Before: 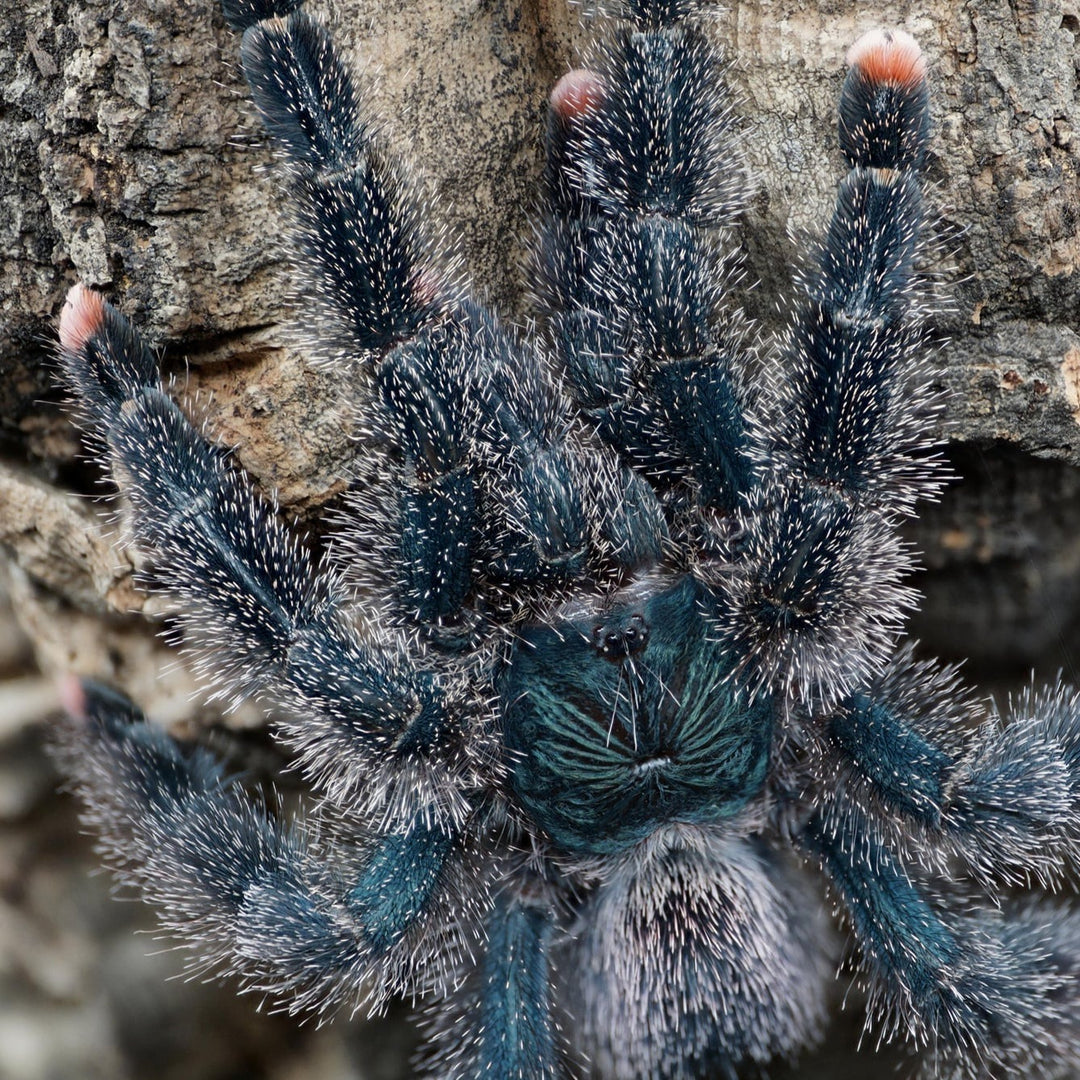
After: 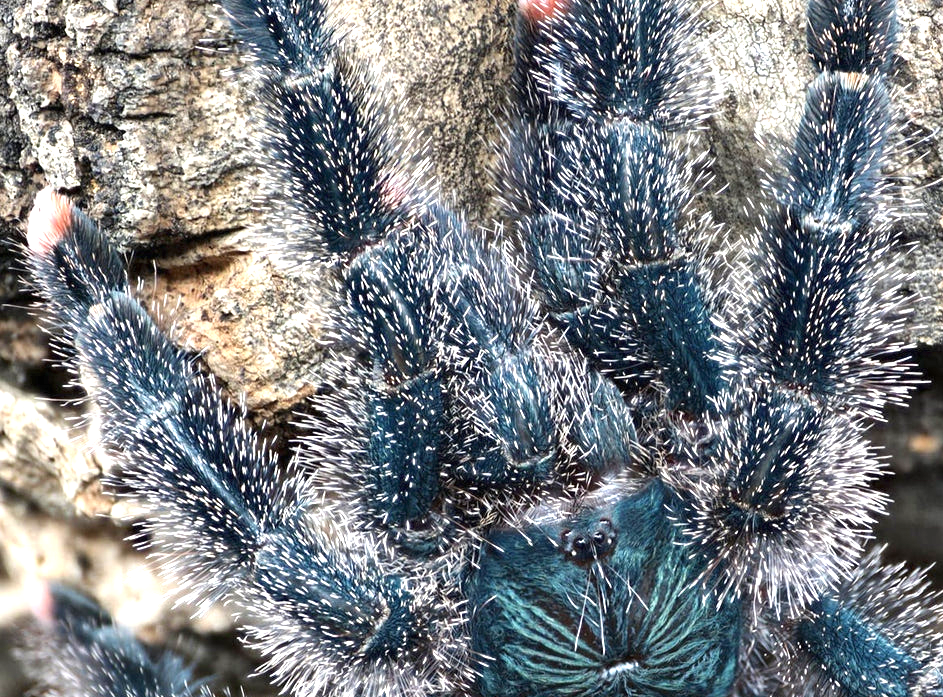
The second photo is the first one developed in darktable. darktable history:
crop: left 3.015%, top 8.969%, right 9.647%, bottom 26.457%
exposure: black level correction 0, exposure 1.388 EV, compensate exposure bias true, compensate highlight preservation false
